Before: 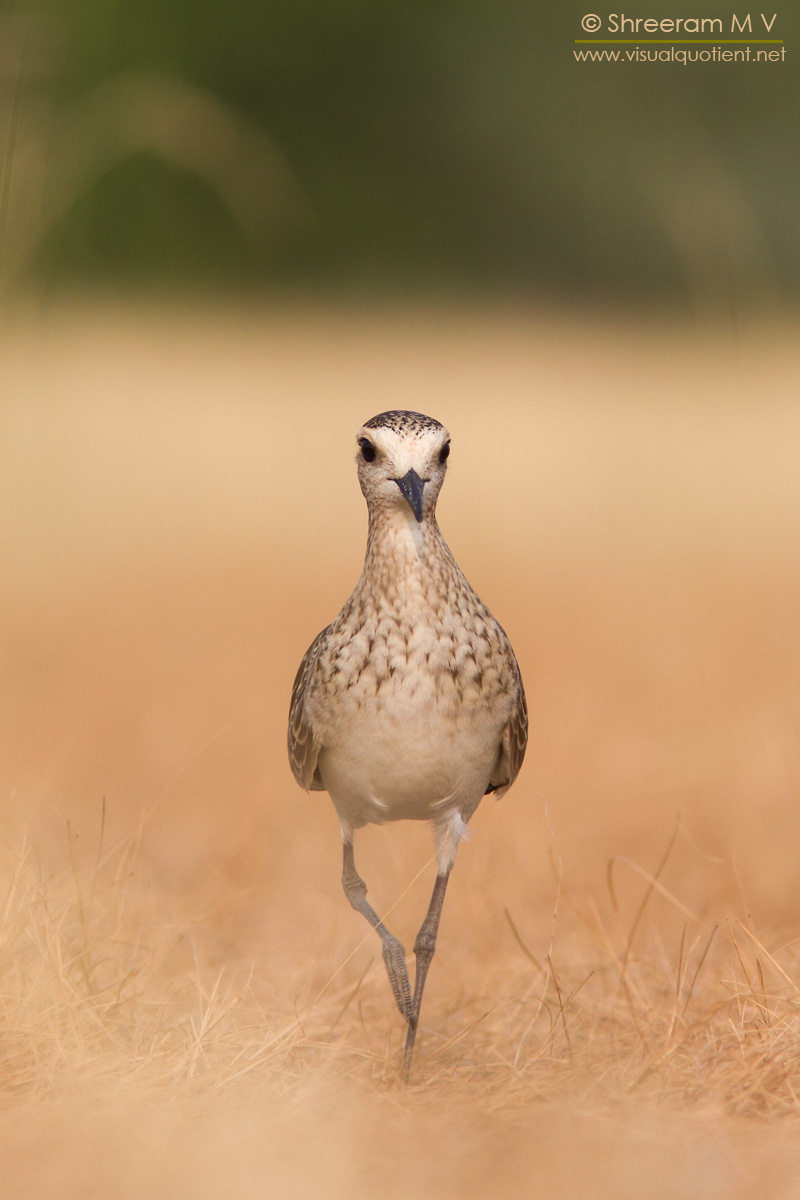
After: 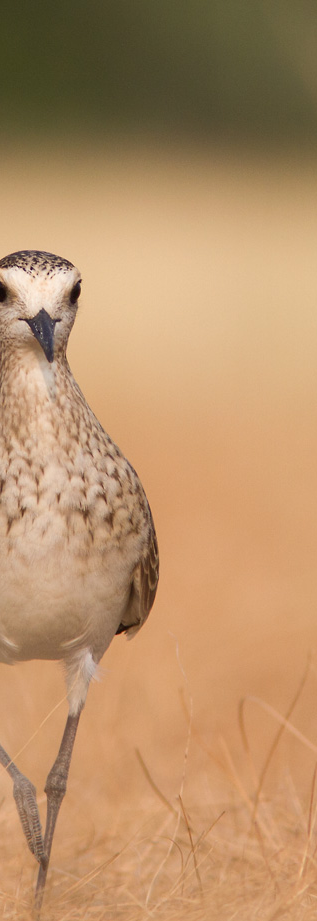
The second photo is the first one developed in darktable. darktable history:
crop: left 46.181%, top 13.403%, right 14.182%, bottom 9.831%
exposure: compensate highlight preservation false
